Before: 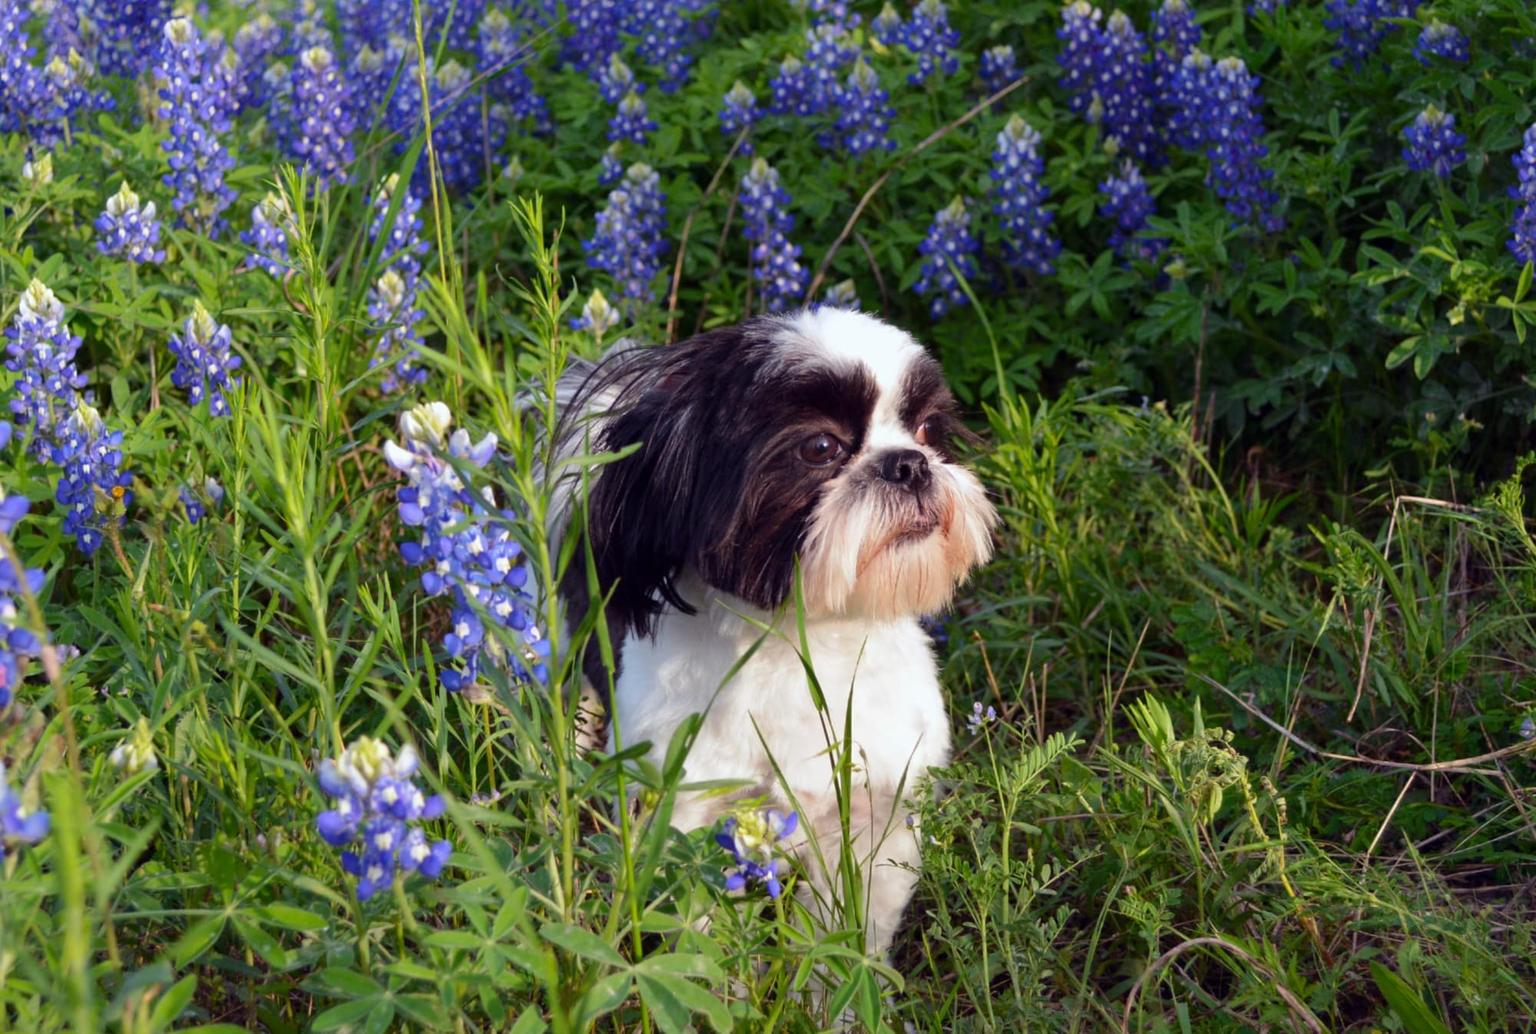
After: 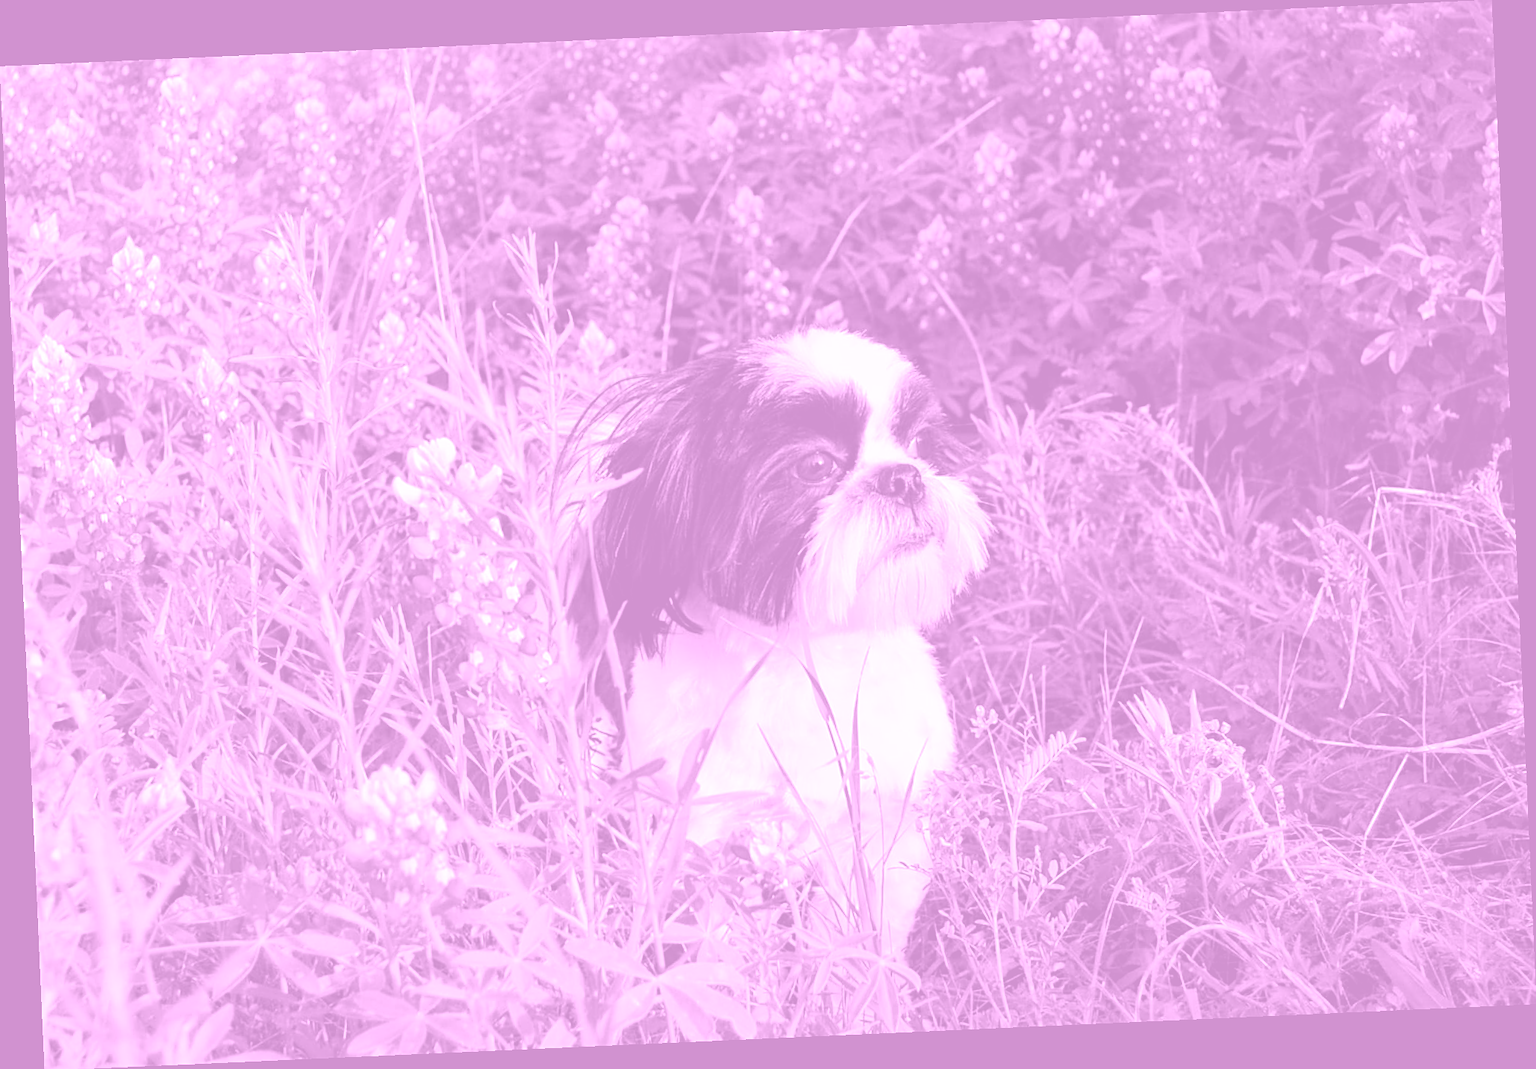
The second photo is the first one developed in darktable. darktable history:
color correction: highlights a* 0.207, highlights b* 2.7, shadows a* -0.874, shadows b* -4.78
sharpen: radius 1.967
colorize: hue 331.2°, saturation 75%, source mix 30.28%, lightness 70.52%, version 1
white balance: red 0.954, blue 1.079
exposure: black level correction 0.001, exposure 0.5 EV, compensate exposure bias true, compensate highlight preservation false
rotate and perspective: rotation -2.56°, automatic cropping off
local contrast: mode bilateral grid, contrast 20, coarseness 50, detail 120%, midtone range 0.2
tone equalizer: -8 EV -0.417 EV, -7 EV -0.389 EV, -6 EV -0.333 EV, -5 EV -0.222 EV, -3 EV 0.222 EV, -2 EV 0.333 EV, -1 EV 0.389 EV, +0 EV 0.417 EV, edges refinement/feathering 500, mask exposure compensation -1.57 EV, preserve details no
